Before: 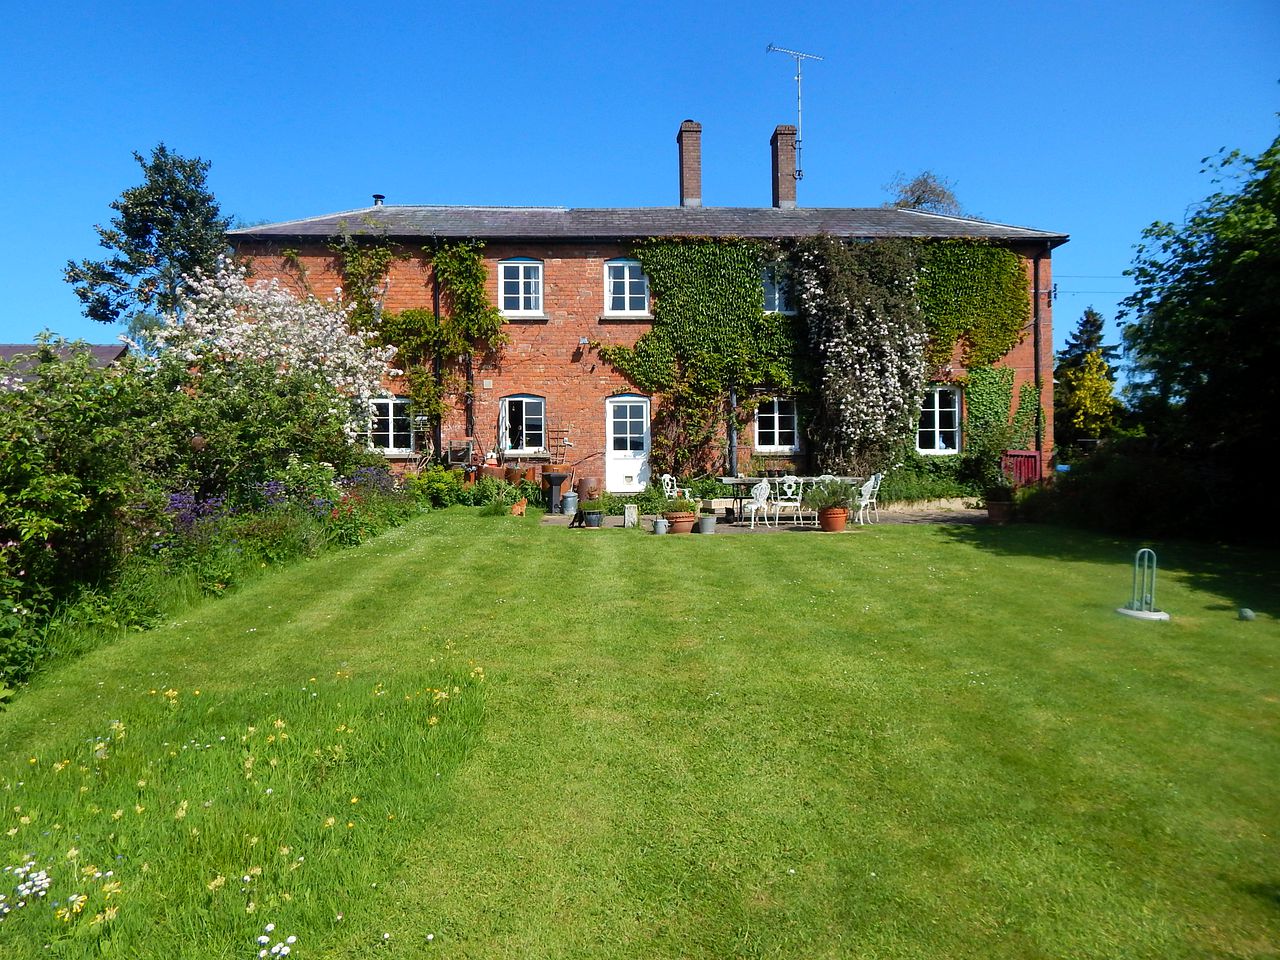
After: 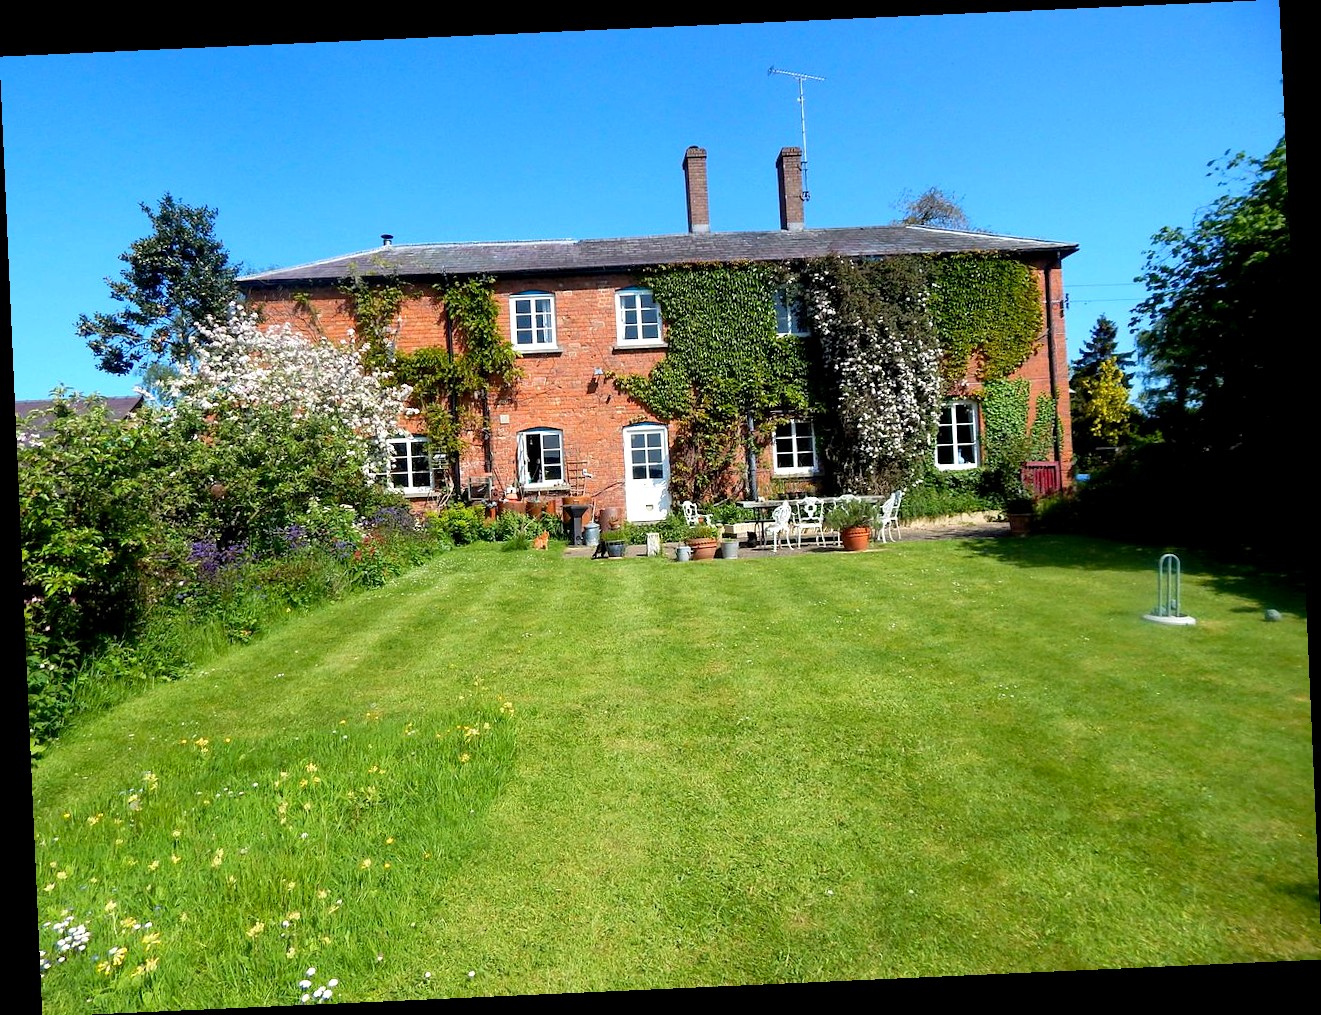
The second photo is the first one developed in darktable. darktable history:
rotate and perspective: rotation -2.56°, automatic cropping off
exposure: black level correction 0.005, exposure 0.417 EV, compensate highlight preservation false
crop: bottom 0.071%
